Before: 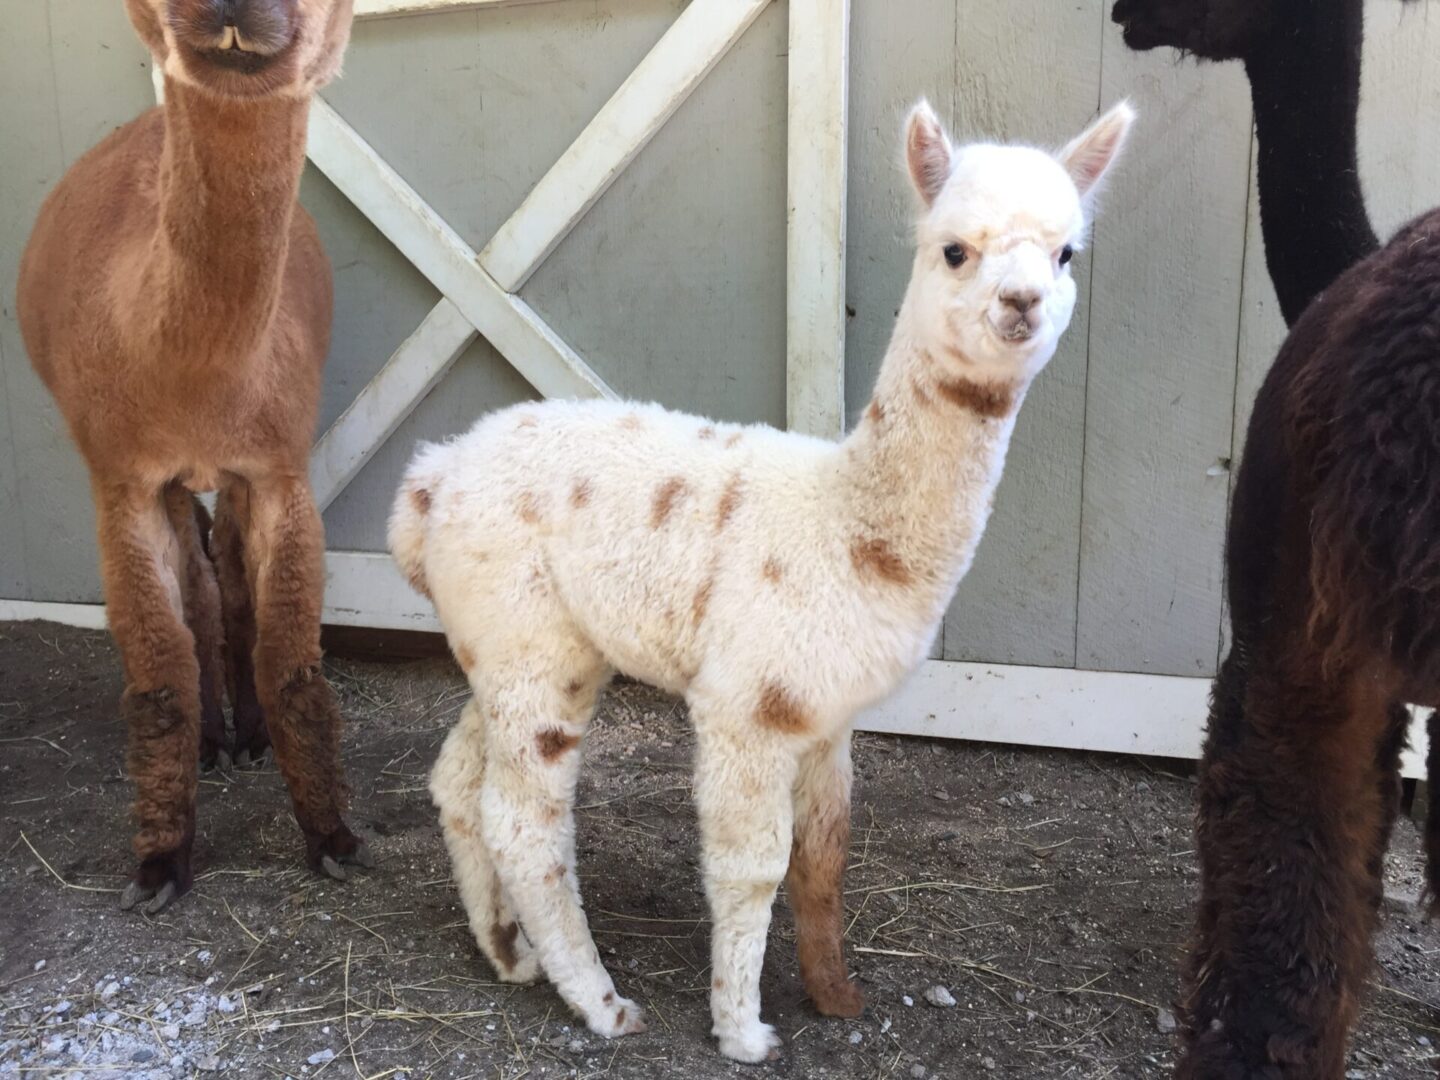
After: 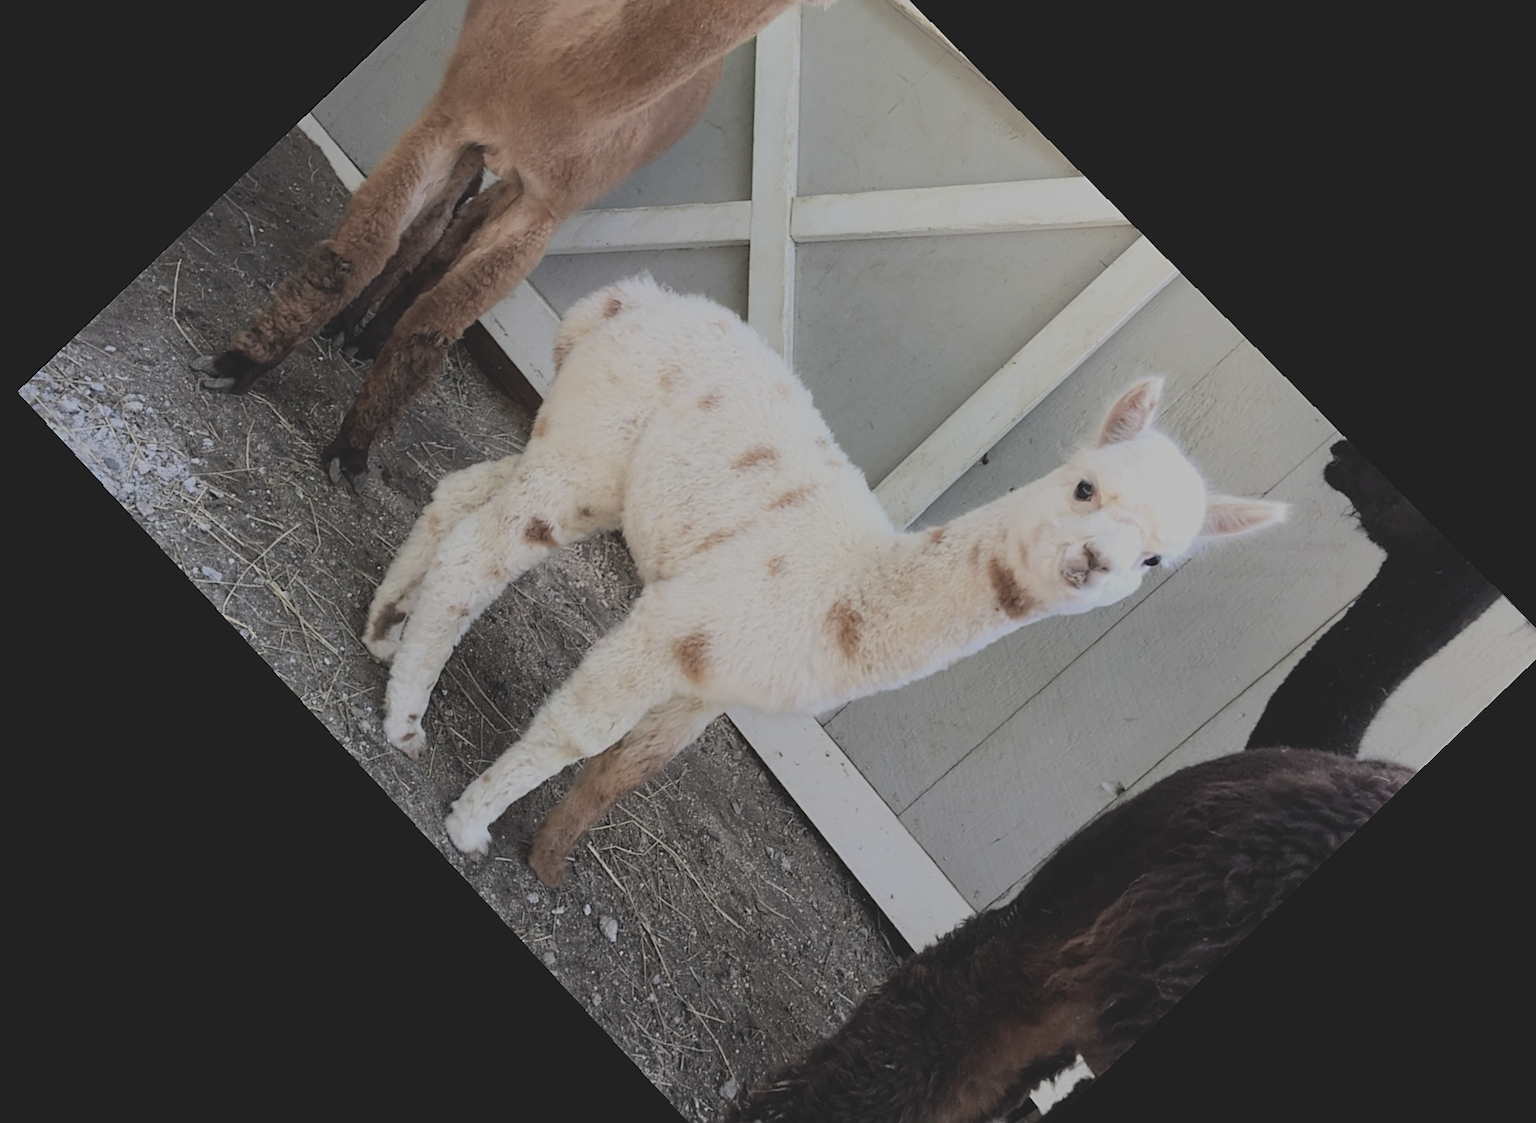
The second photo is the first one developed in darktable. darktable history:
tone equalizer: on, module defaults
filmic rgb: black relative exposure -7.65 EV, white relative exposure 4.56 EV, hardness 3.61, color science v6 (2022)
contrast brightness saturation: contrast -0.26, saturation -0.43
sharpen: on, module defaults
rotate and perspective: lens shift (horizontal) -0.055, automatic cropping off
crop and rotate: angle -46.26°, top 16.234%, right 0.912%, bottom 11.704%
